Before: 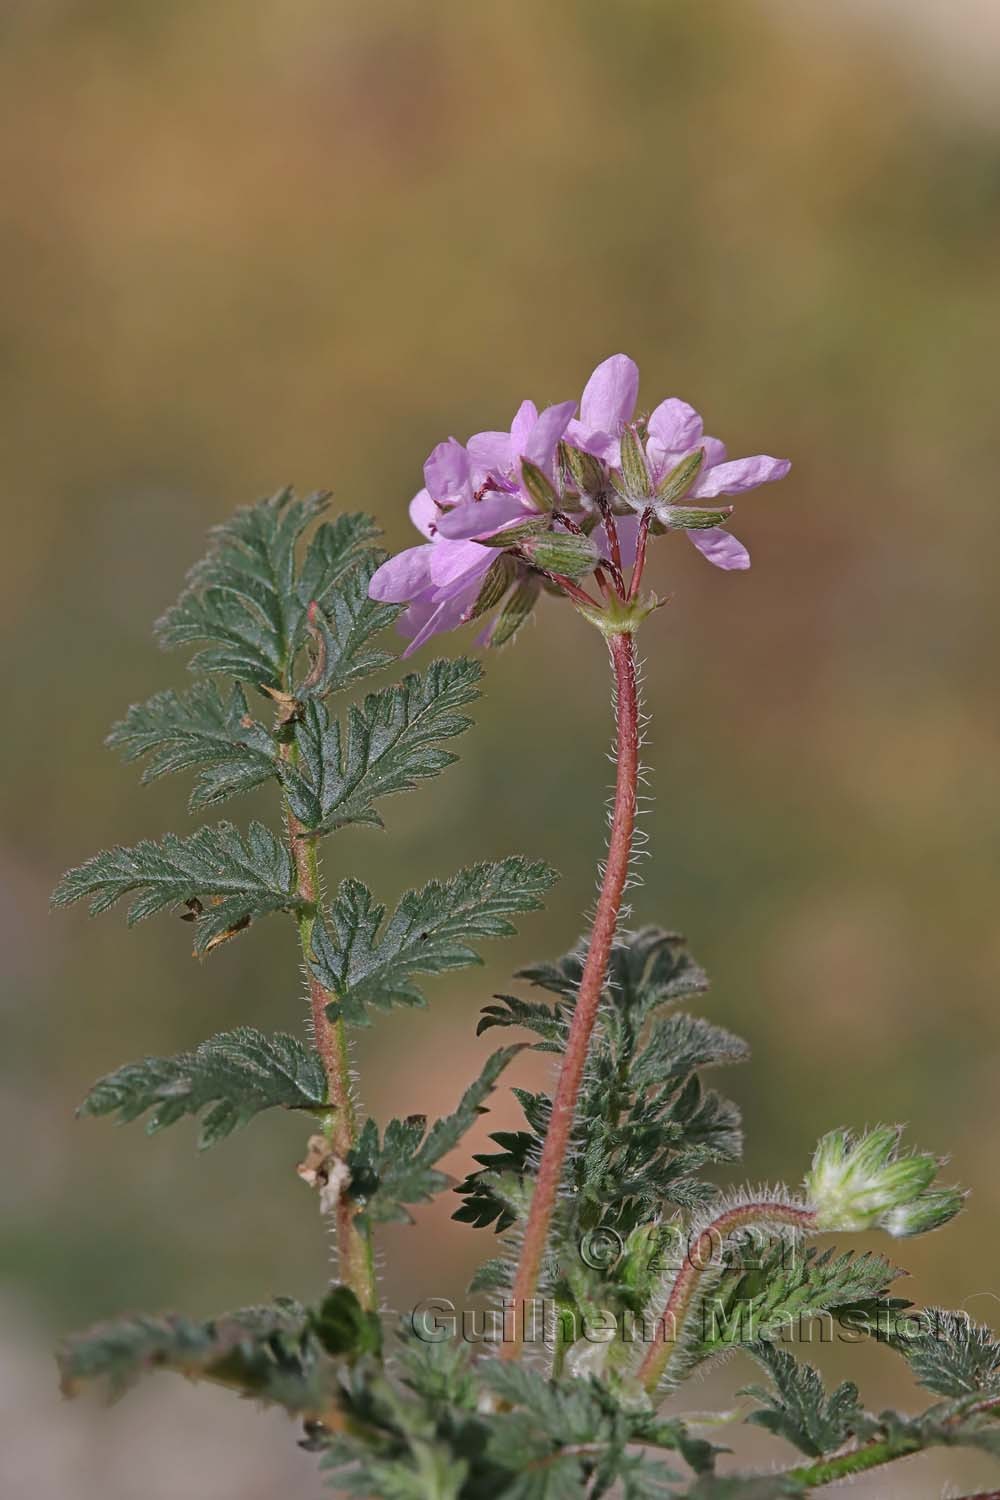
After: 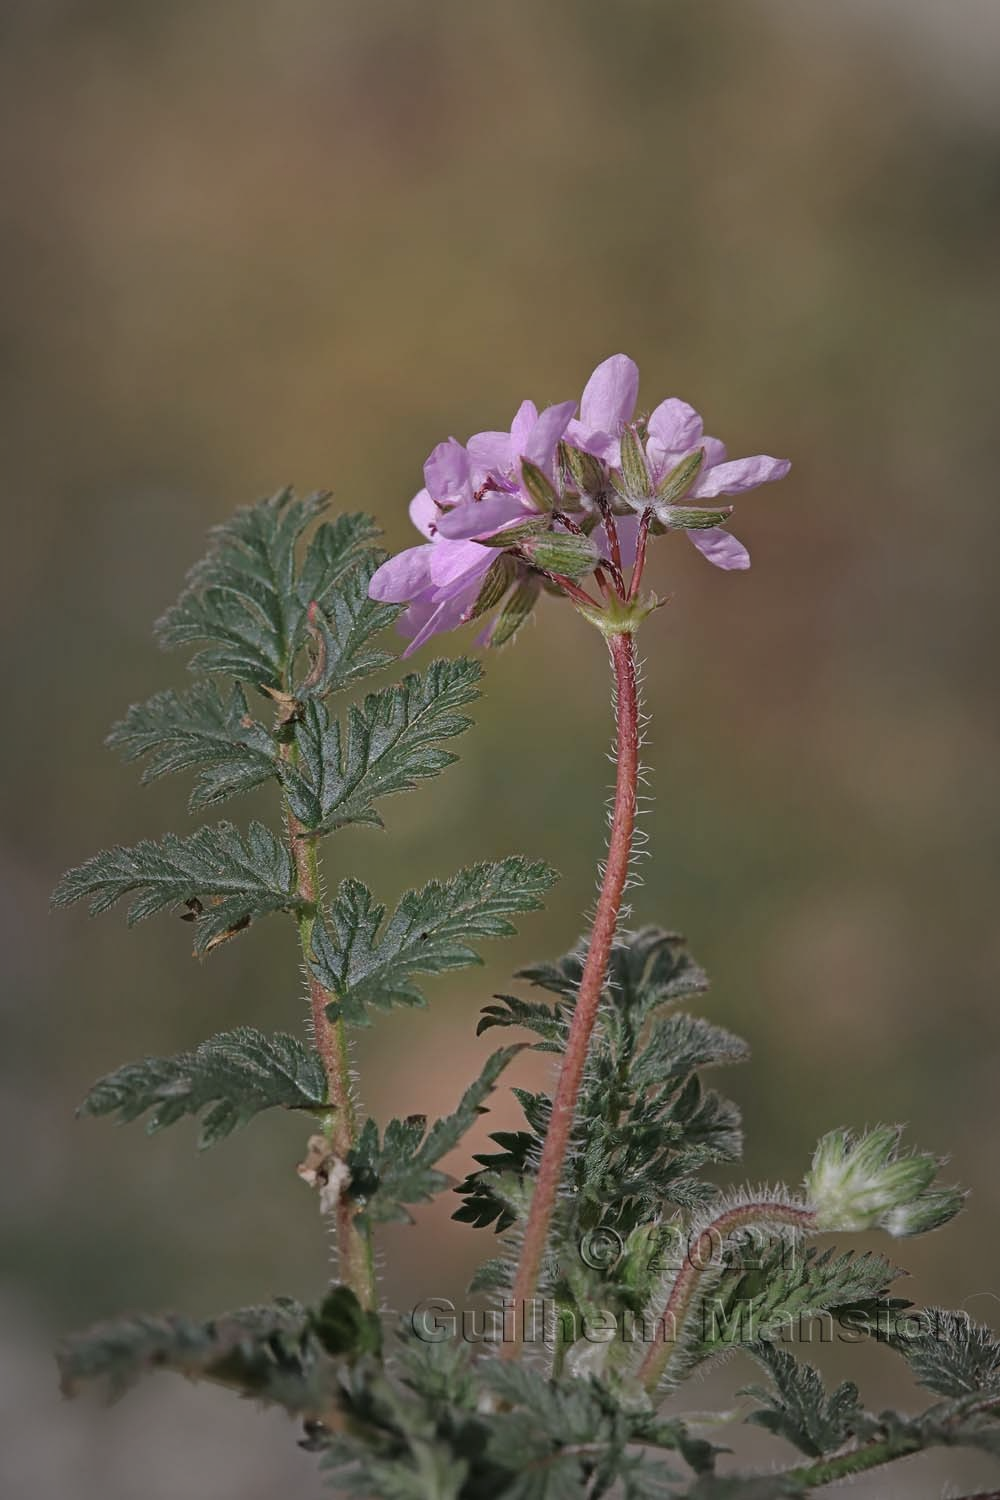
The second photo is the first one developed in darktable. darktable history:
vignetting: fall-off start 18.14%, fall-off radius 137.92%, brightness -0.621, saturation -0.684, width/height ratio 0.619, shape 0.581
